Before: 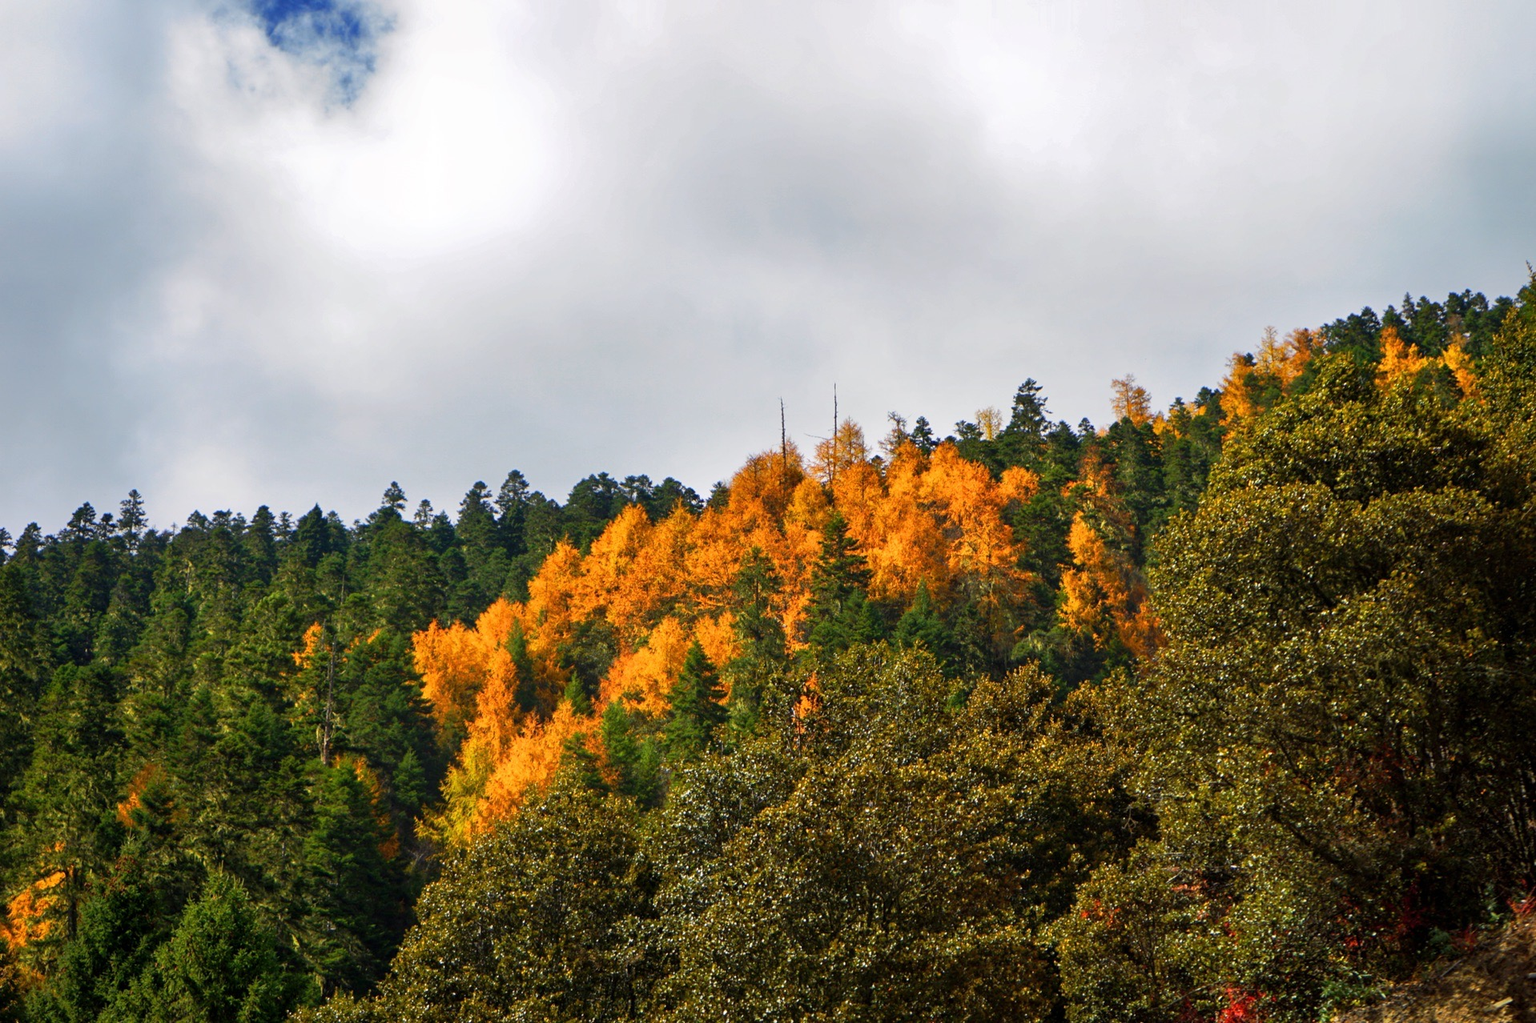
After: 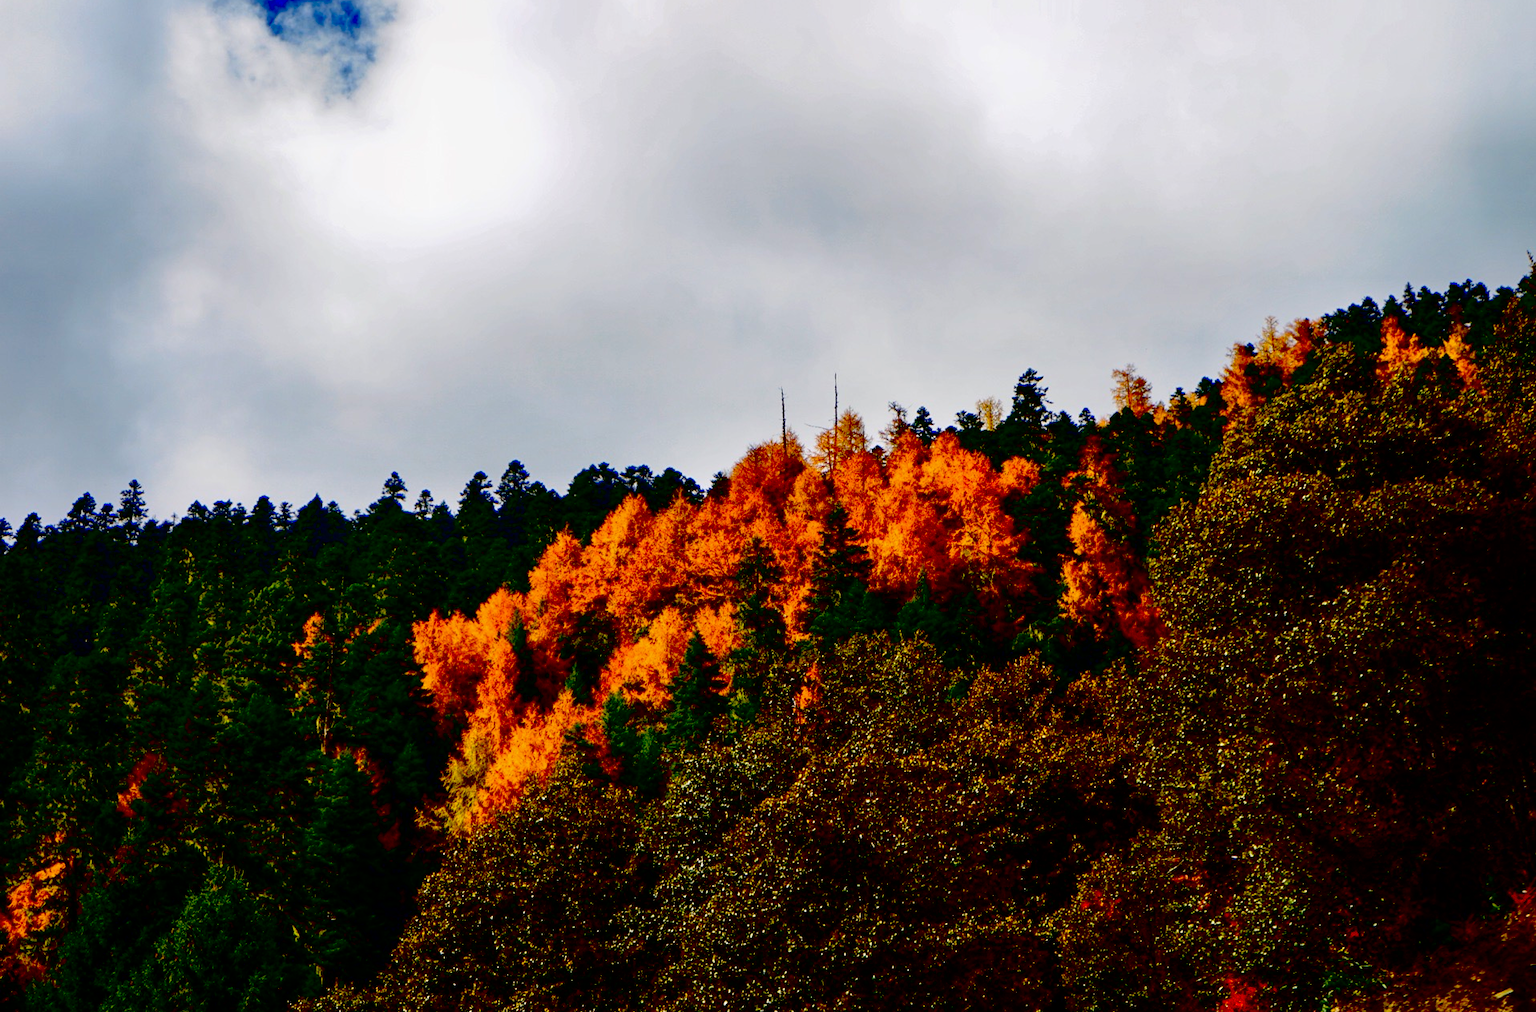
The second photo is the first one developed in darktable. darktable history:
exposure: black level correction 0.1, exposure -0.092 EV, compensate highlight preservation false
crop: top 1.049%, right 0.001%
contrast brightness saturation: contrast 0.04, saturation 0.07
